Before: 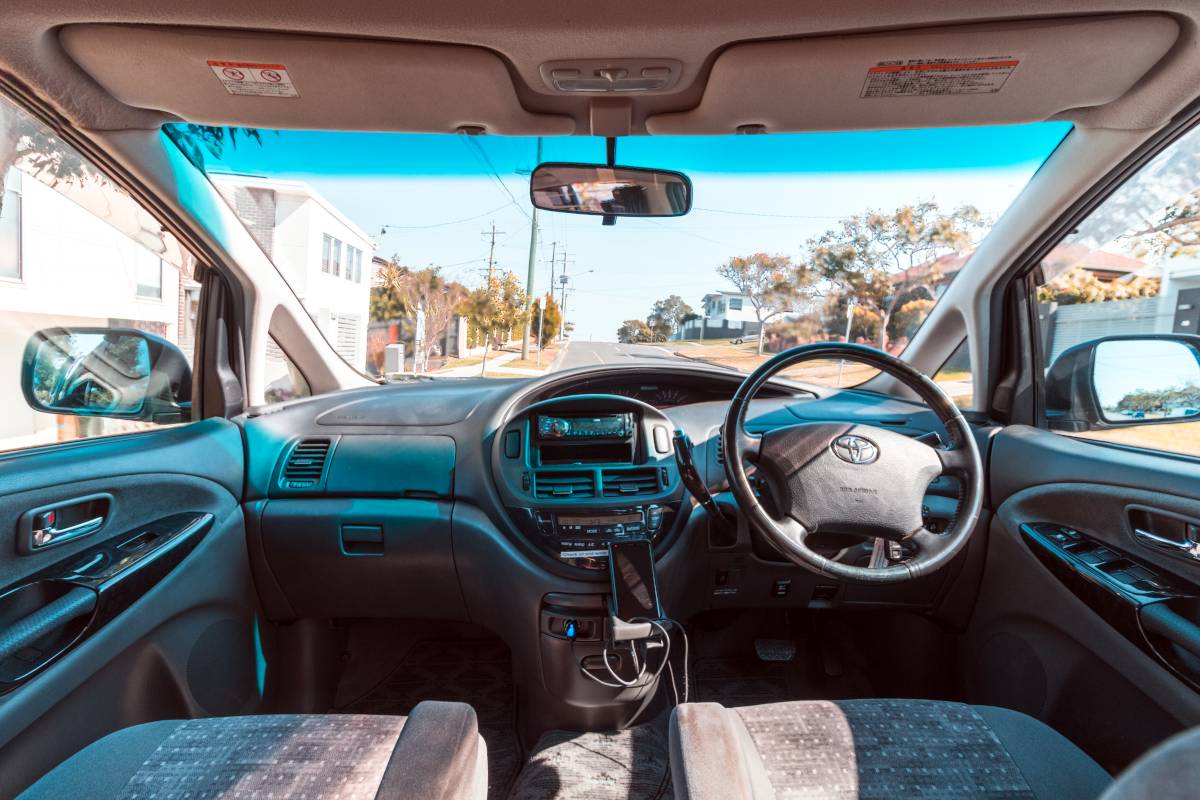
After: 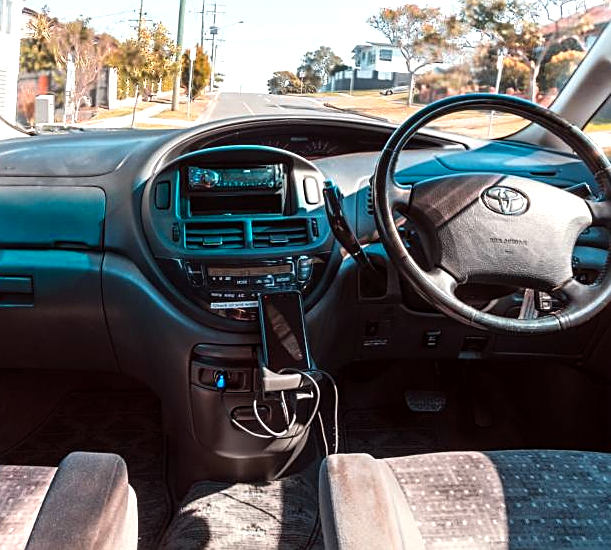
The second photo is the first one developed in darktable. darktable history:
sharpen: on, module defaults
white balance: red 1.009, blue 0.985
color balance: contrast 10%
crop and rotate: left 29.237%, top 31.152%, right 19.807%
